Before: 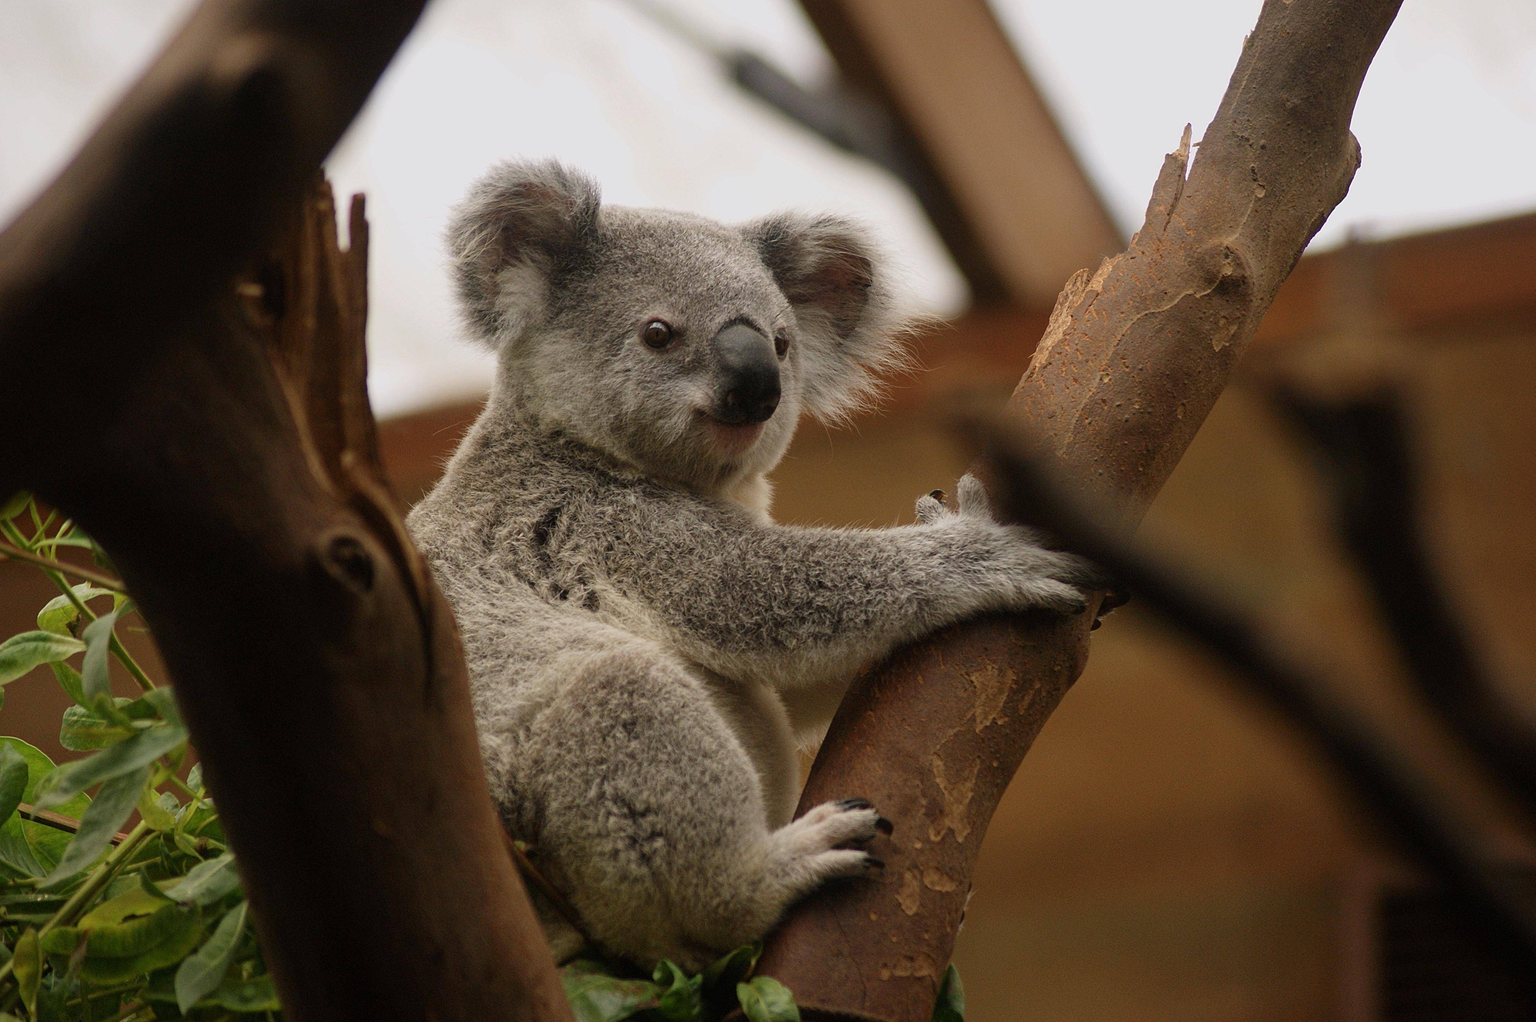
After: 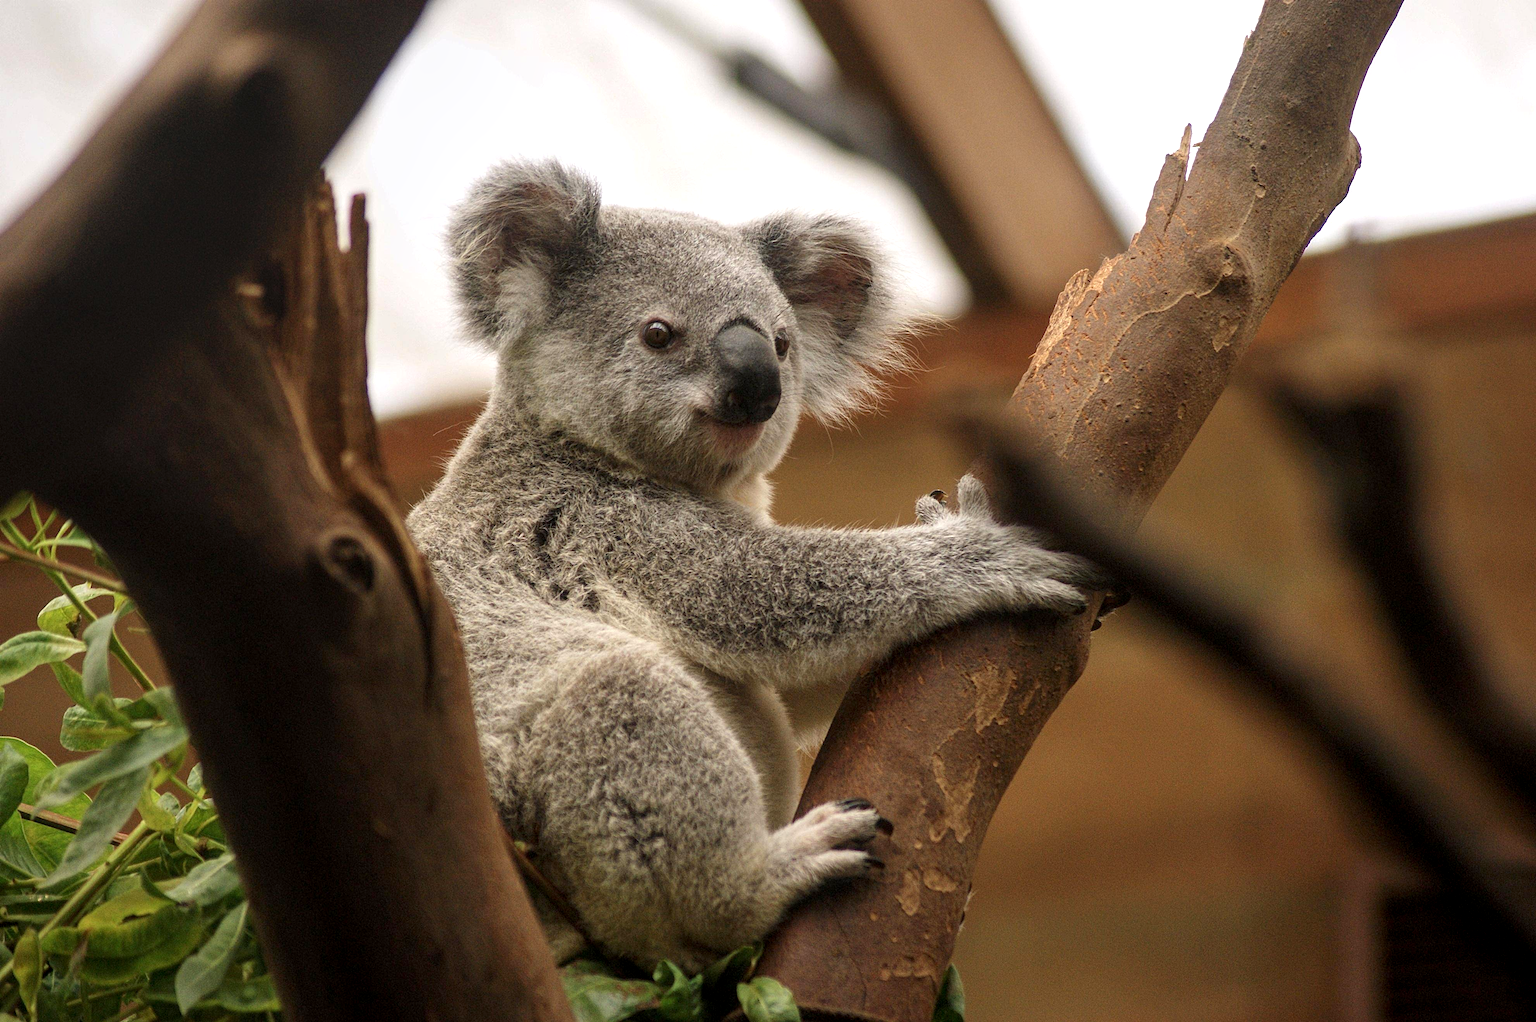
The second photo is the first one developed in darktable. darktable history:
local contrast: on, module defaults
exposure: exposure 0.496 EV, compensate exposure bias true, compensate highlight preservation false
